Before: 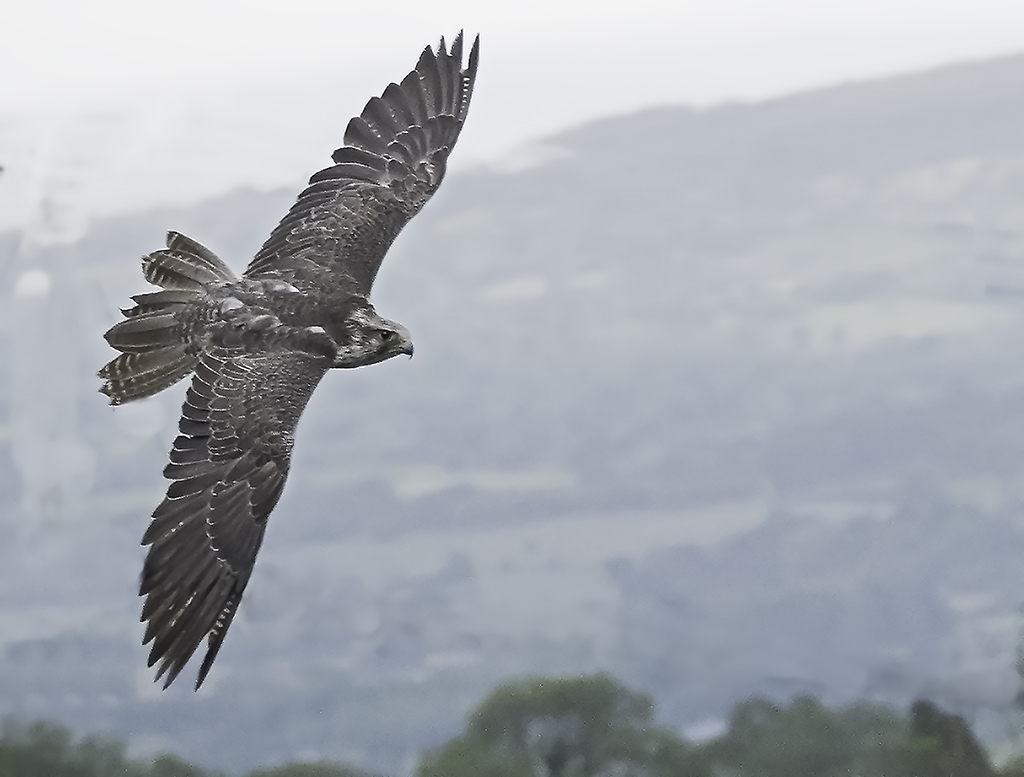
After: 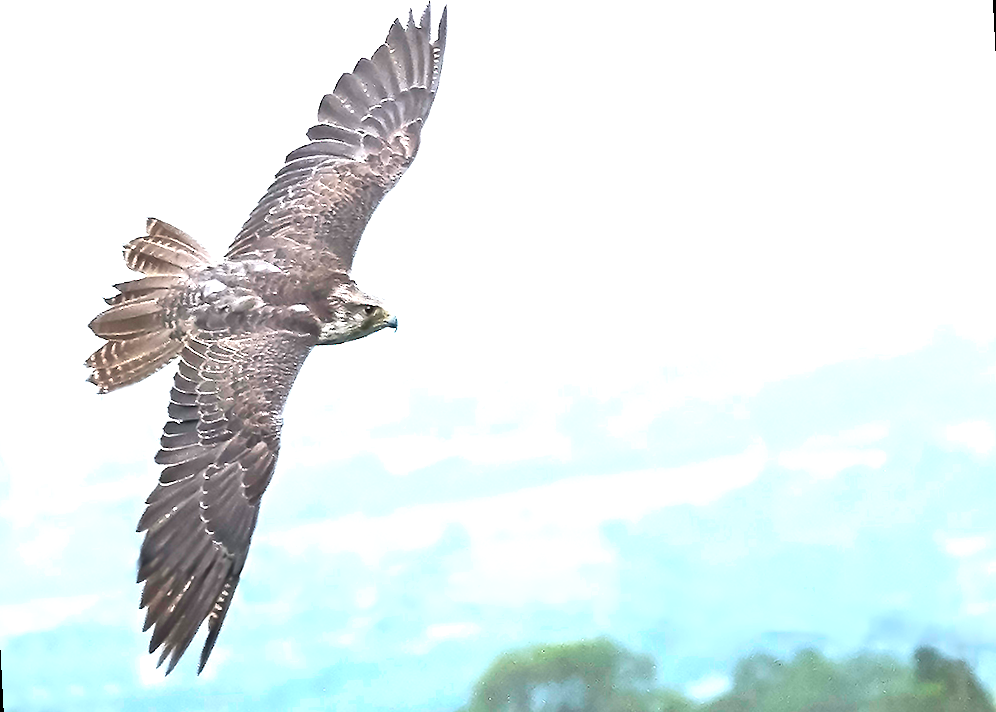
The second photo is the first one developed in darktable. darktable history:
color balance rgb: linear chroma grading › shadows -10%, linear chroma grading › global chroma 20%, perceptual saturation grading › global saturation 15%, perceptual brilliance grading › global brilliance 30%, perceptual brilliance grading › highlights 12%, perceptual brilliance grading › mid-tones 24%, global vibrance 20%
rotate and perspective: rotation -3°, crop left 0.031, crop right 0.968, crop top 0.07, crop bottom 0.93
